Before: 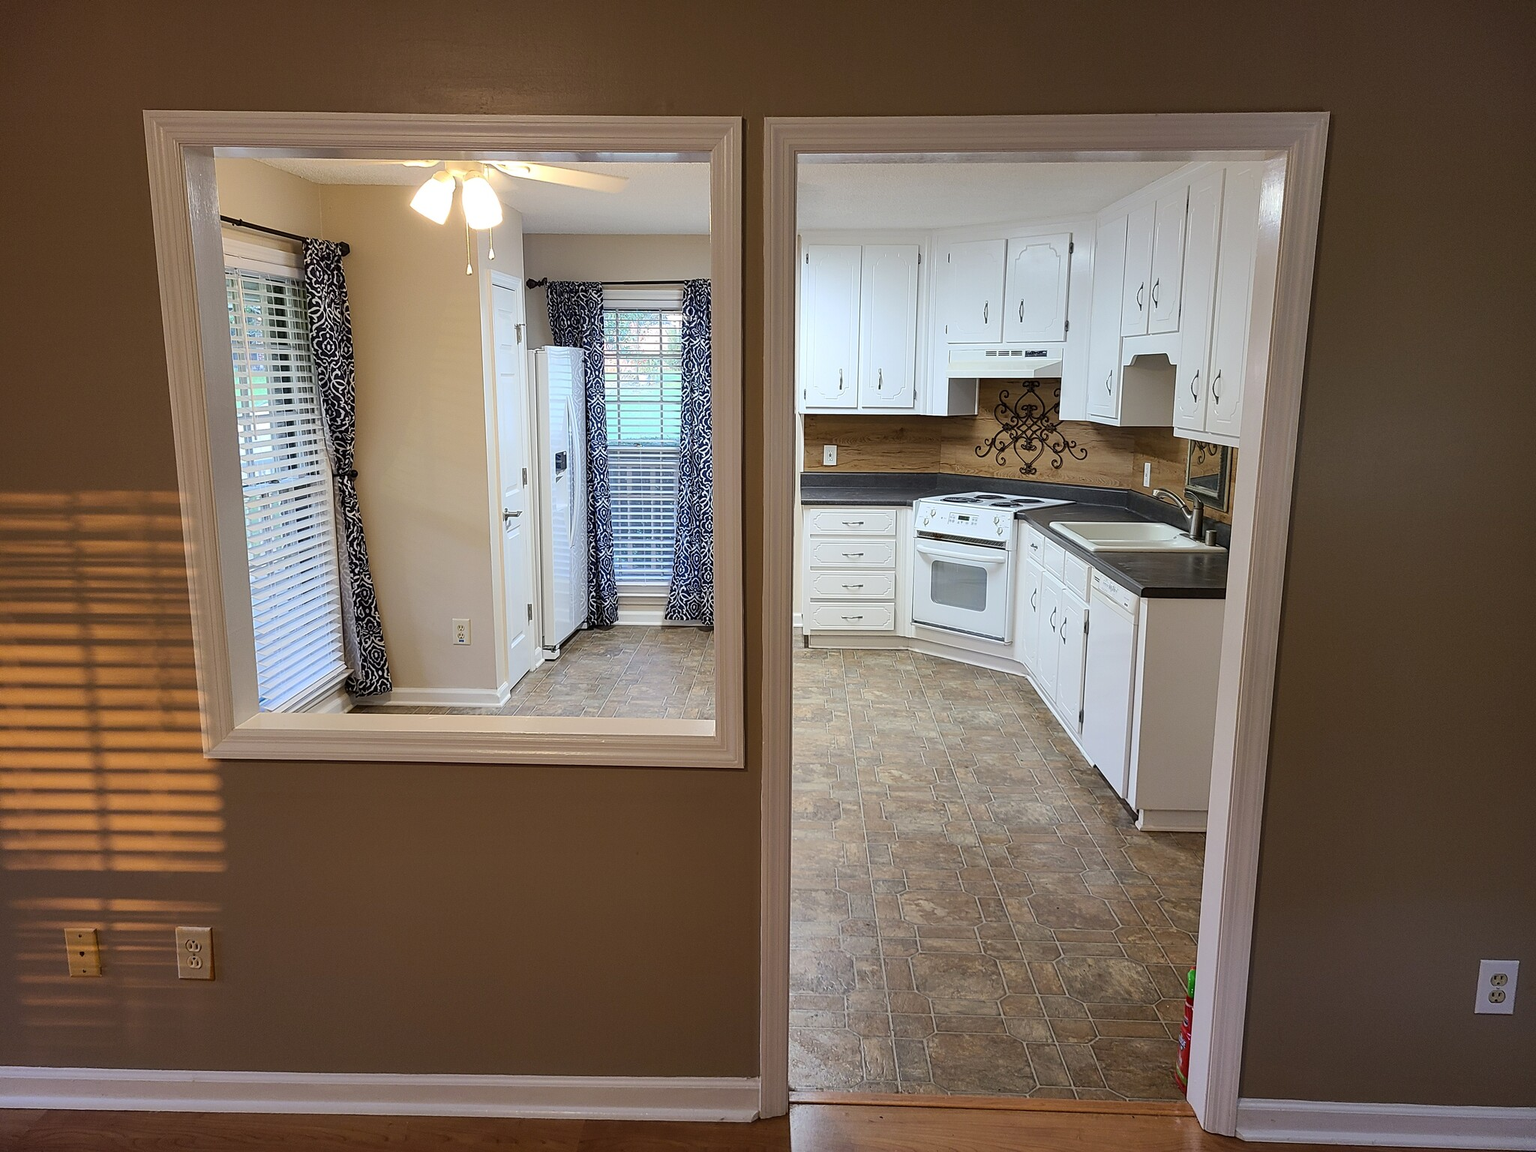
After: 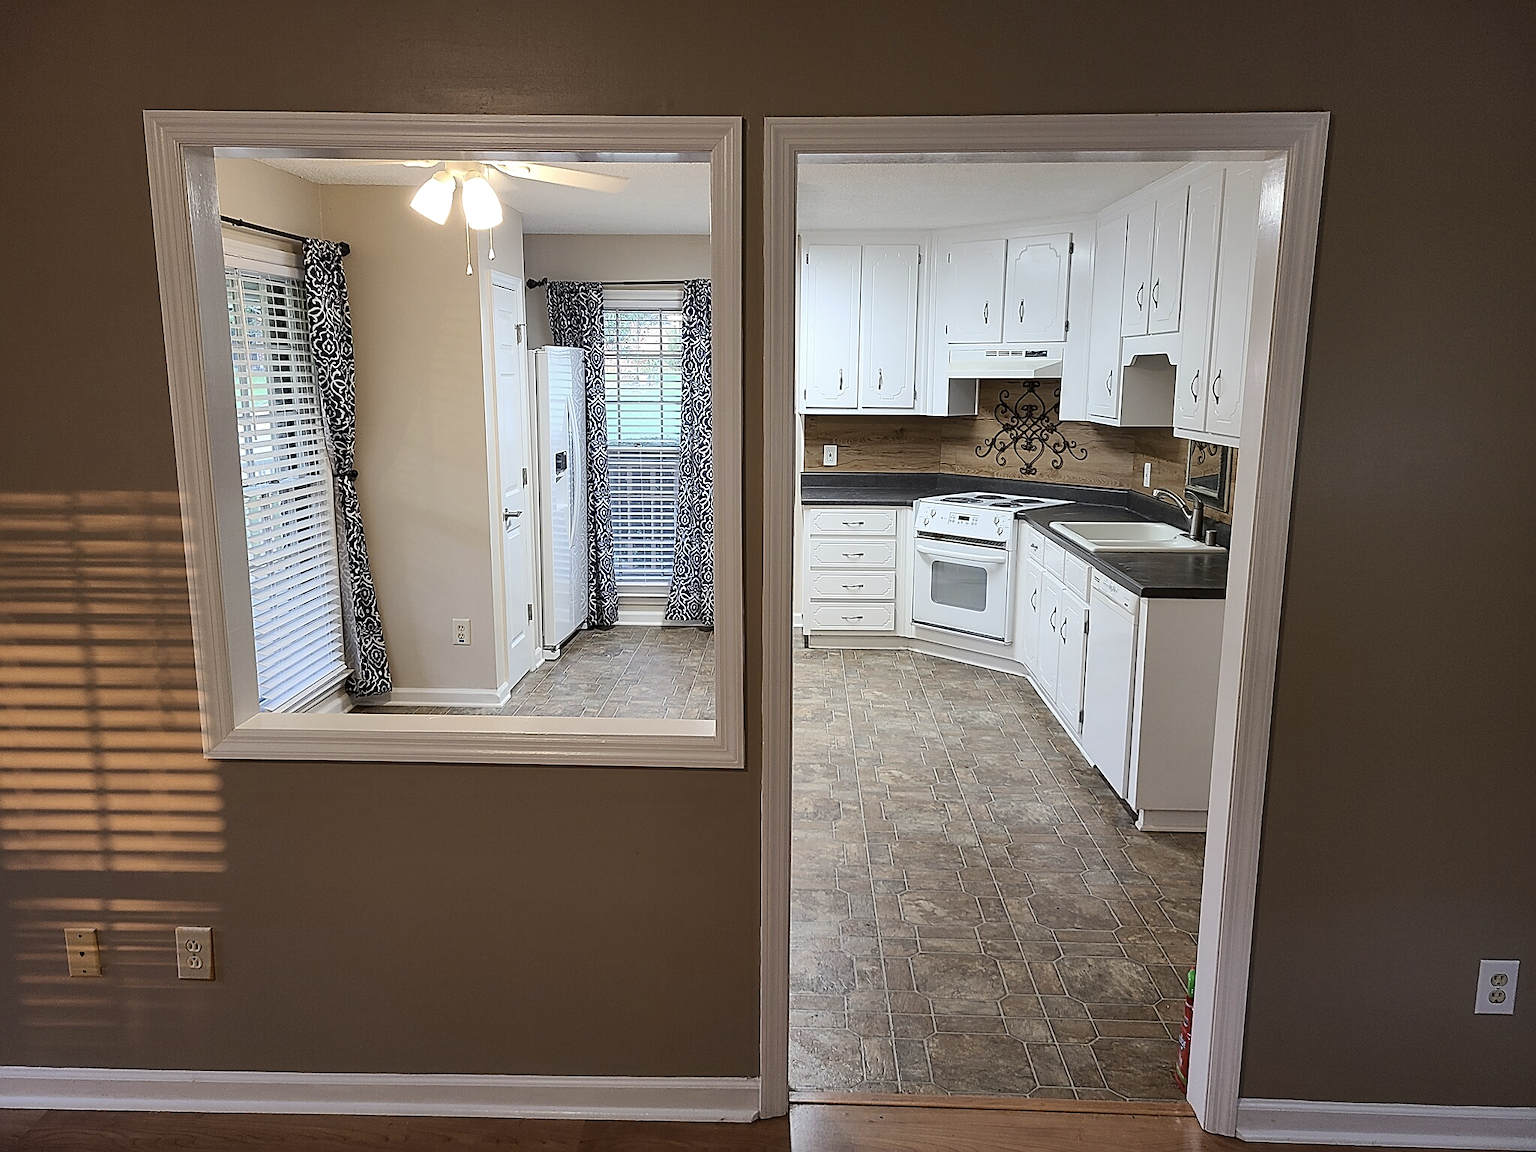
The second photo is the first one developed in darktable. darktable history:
contrast brightness saturation: contrast 0.1, saturation -0.3
sharpen: on, module defaults
